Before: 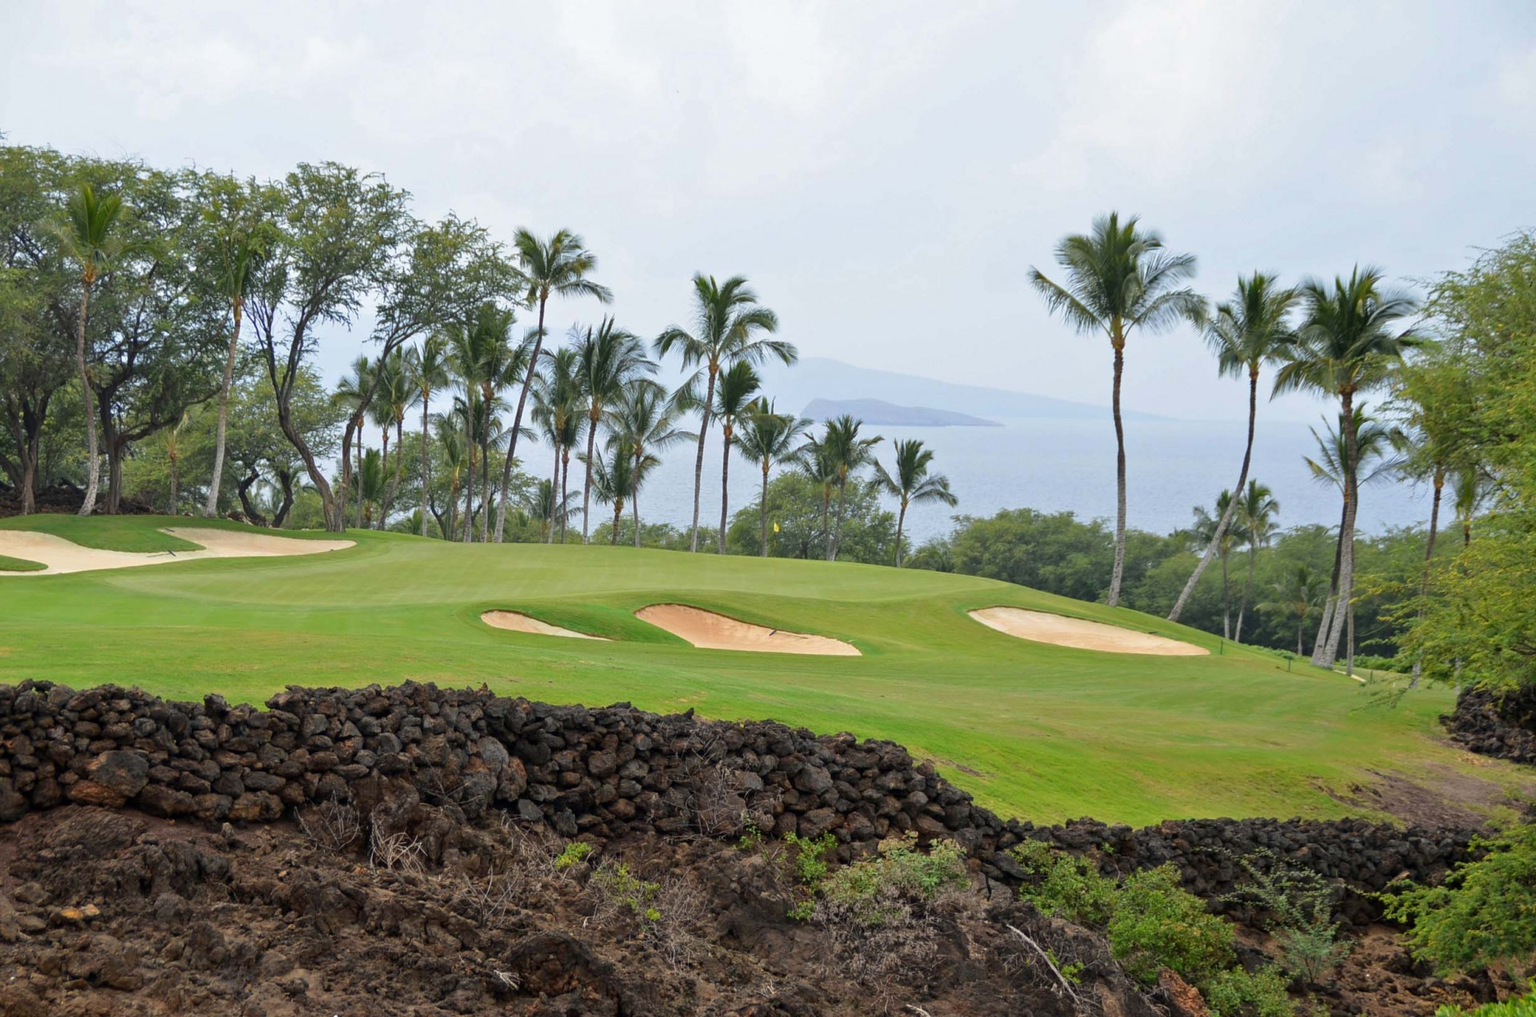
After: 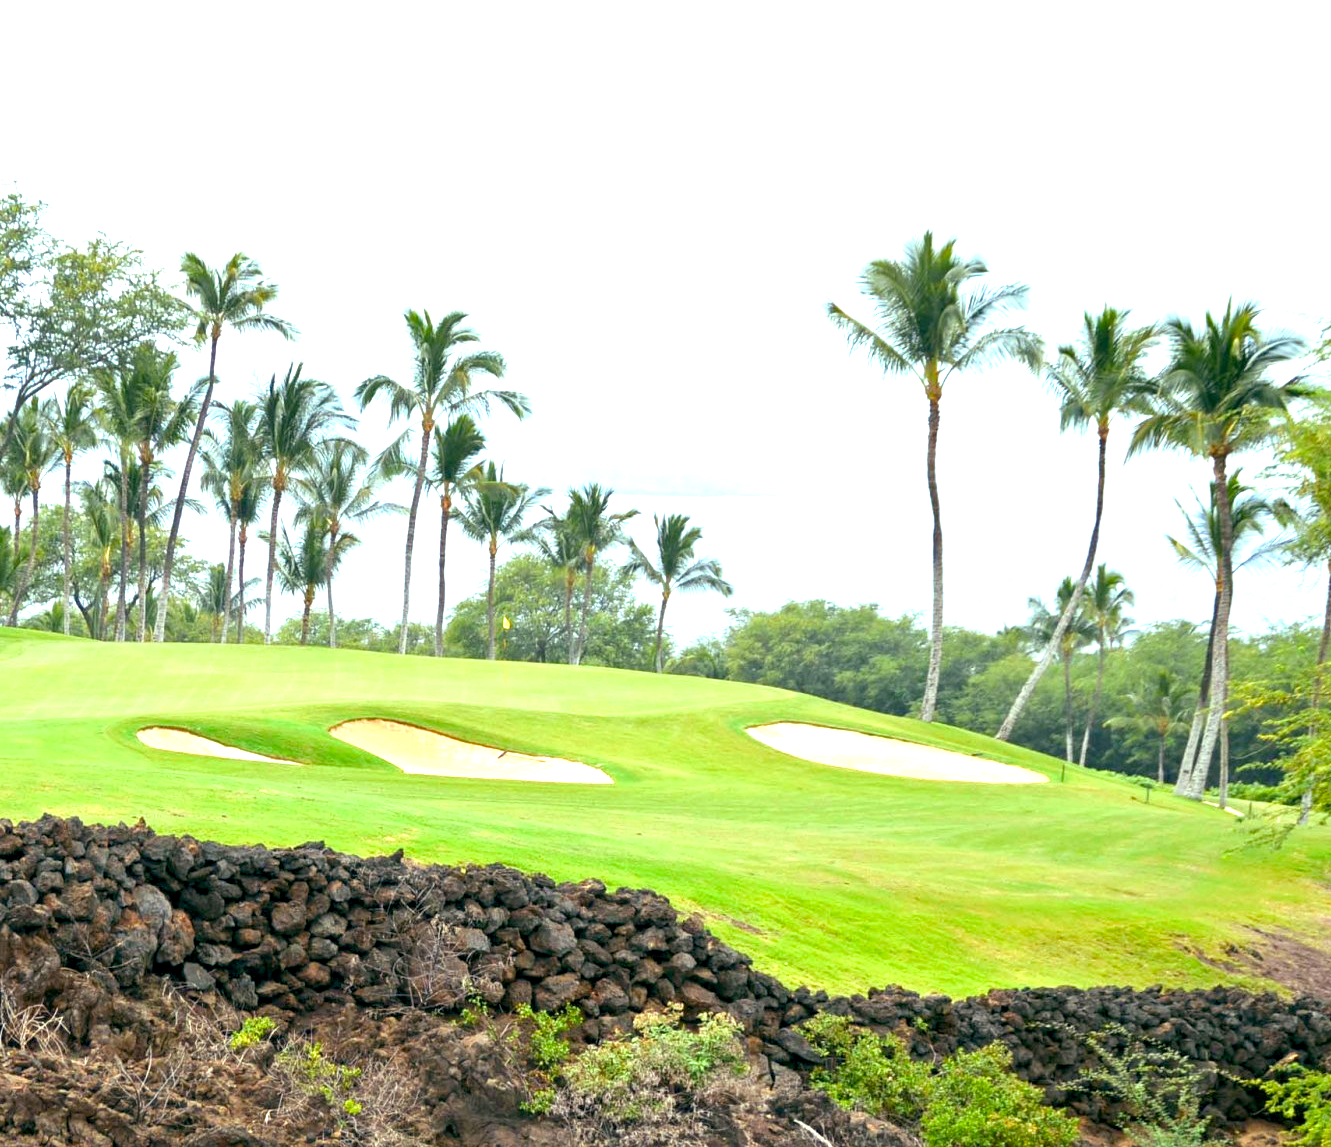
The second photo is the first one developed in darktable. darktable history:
color balance rgb: highlights gain › luminance 15.554%, highlights gain › chroma 7.013%, highlights gain › hue 123.41°, global offset › luminance -0.33%, global offset › chroma 0.108%, global offset › hue 164.29°, shadows fall-off 298.151%, white fulcrum 1.99 EV, highlights fall-off 299.317%, linear chroma grading › shadows -6.724%, linear chroma grading › highlights -7.999%, linear chroma grading › global chroma -10.186%, linear chroma grading › mid-tones -8.387%, perceptual saturation grading › global saturation 20%, perceptual saturation grading › highlights -25.219%, perceptual saturation grading › shadows 25.387%, mask middle-gray fulcrum 99.854%, contrast gray fulcrum 38.305%
crop and rotate: left 24.176%, top 2.859%, right 6.464%, bottom 6.879%
exposure: black level correction 0.001, exposure 1.398 EV, compensate highlight preservation false
